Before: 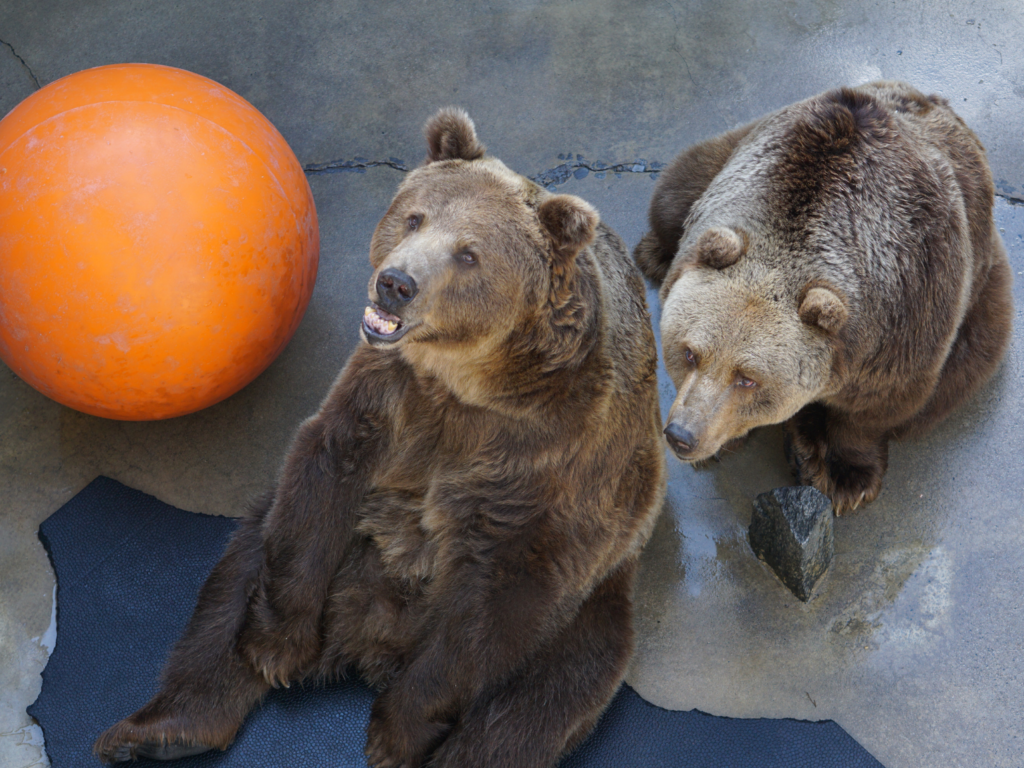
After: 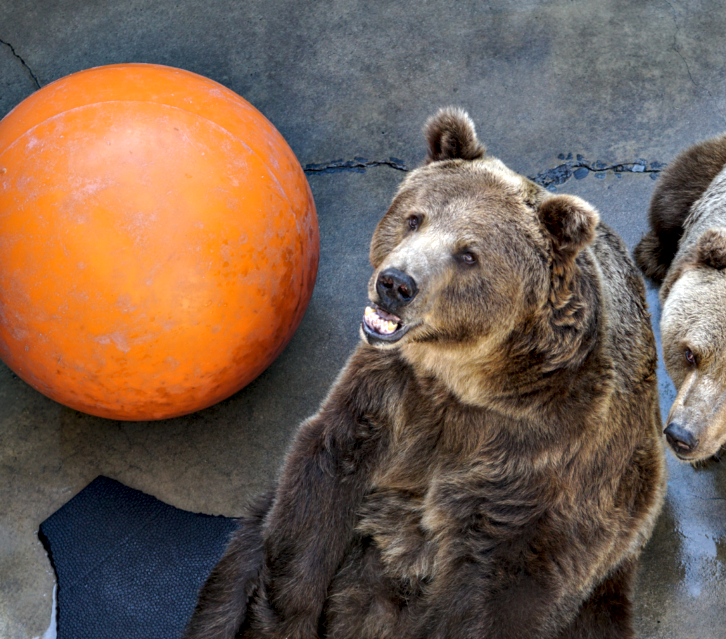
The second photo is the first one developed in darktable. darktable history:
crop: right 29.055%, bottom 16.668%
contrast equalizer: y [[0.6 ×6], [0.55 ×6], [0 ×6], [0 ×6], [0 ×6]]
local contrast: on, module defaults
